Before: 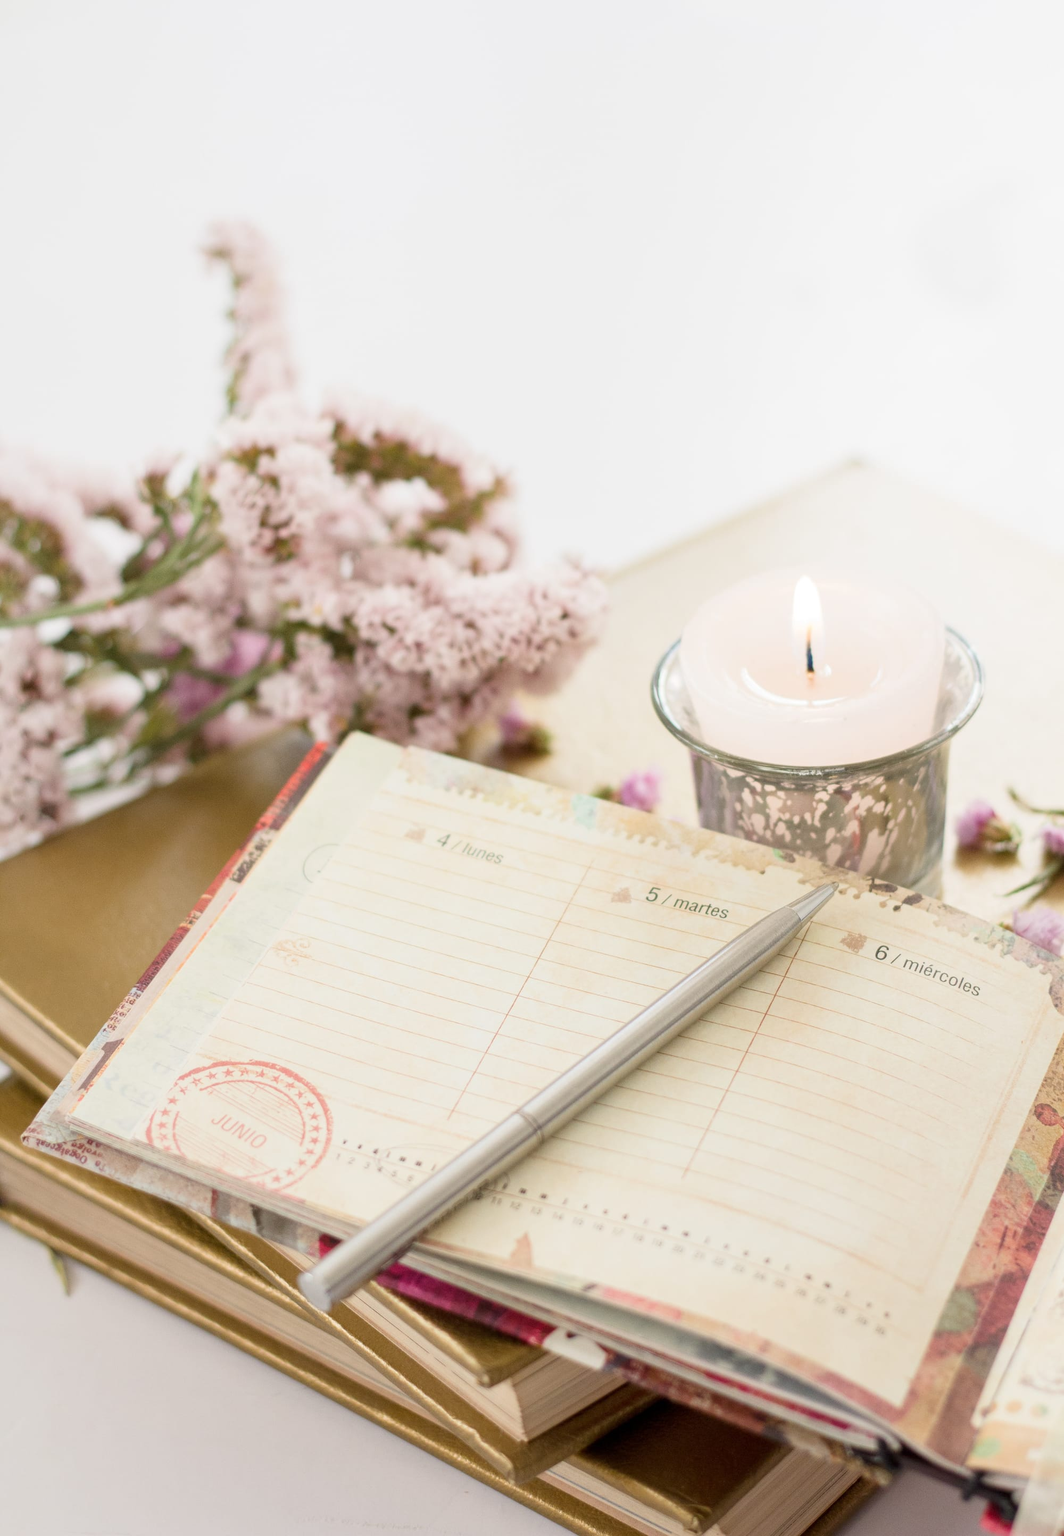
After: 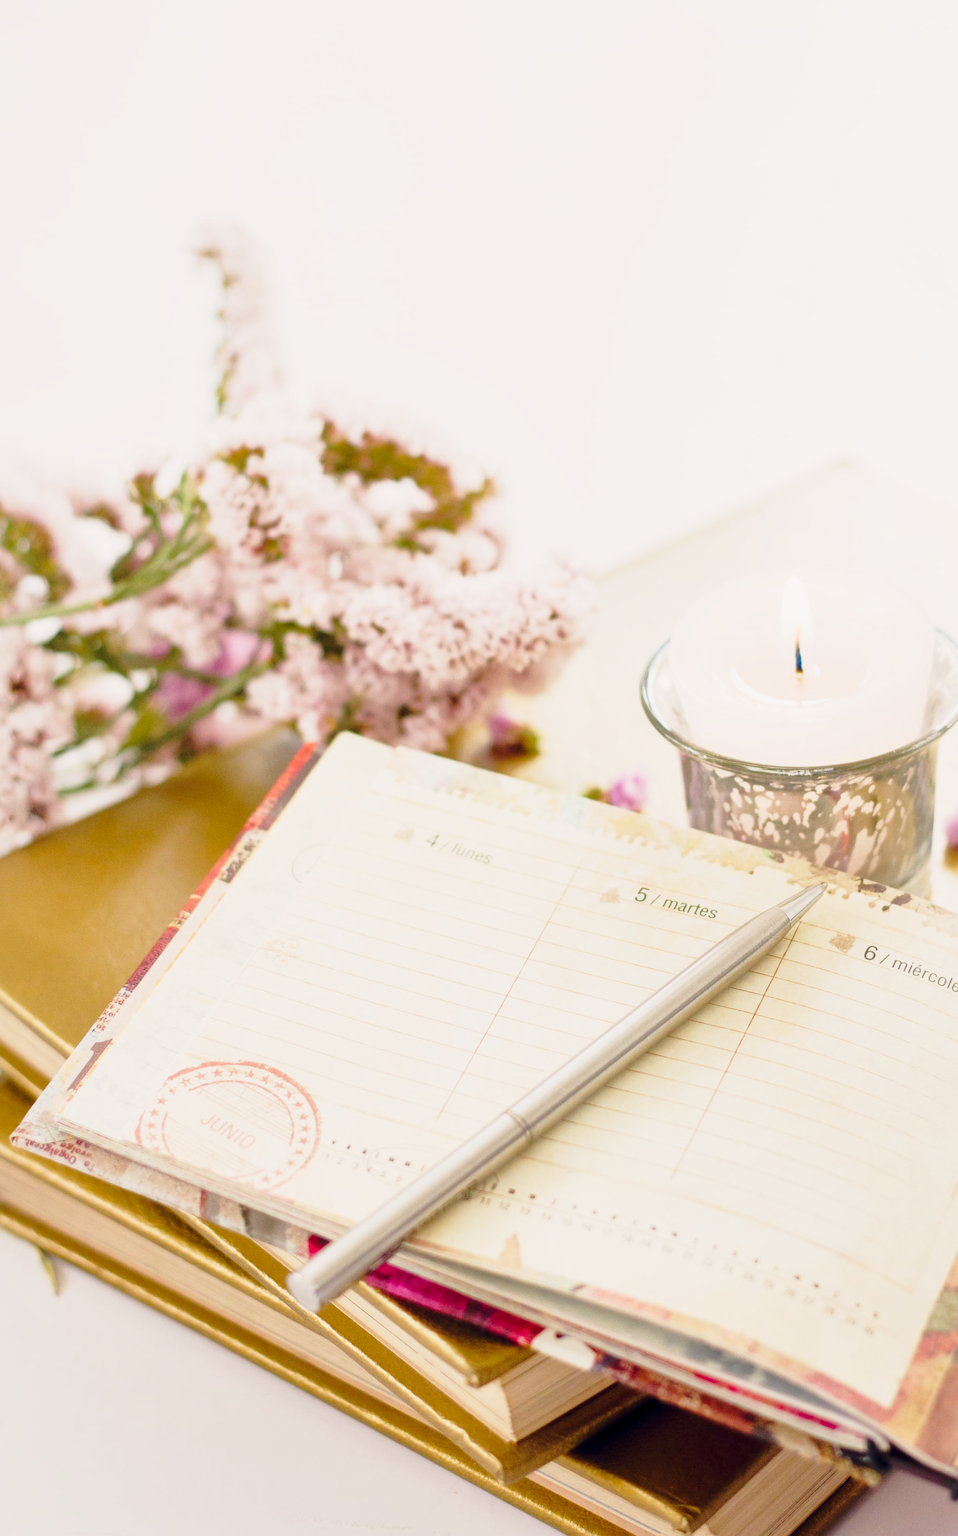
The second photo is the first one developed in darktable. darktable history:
base curve: curves: ch0 [(0, 0) (0.028, 0.03) (0.121, 0.232) (0.46, 0.748) (0.859, 0.968) (1, 1)], preserve colors none
shadows and highlights: shadows -20, white point adjustment -2, highlights -35
crop and rotate: left 1.088%, right 8.807%
color balance rgb: shadows lift › hue 87.51°, highlights gain › chroma 1.62%, highlights gain › hue 55.1°, global offset › chroma 0.06%, global offset › hue 253.66°, linear chroma grading › global chroma 0.5%, perceptual saturation grading › global saturation 16.38%
